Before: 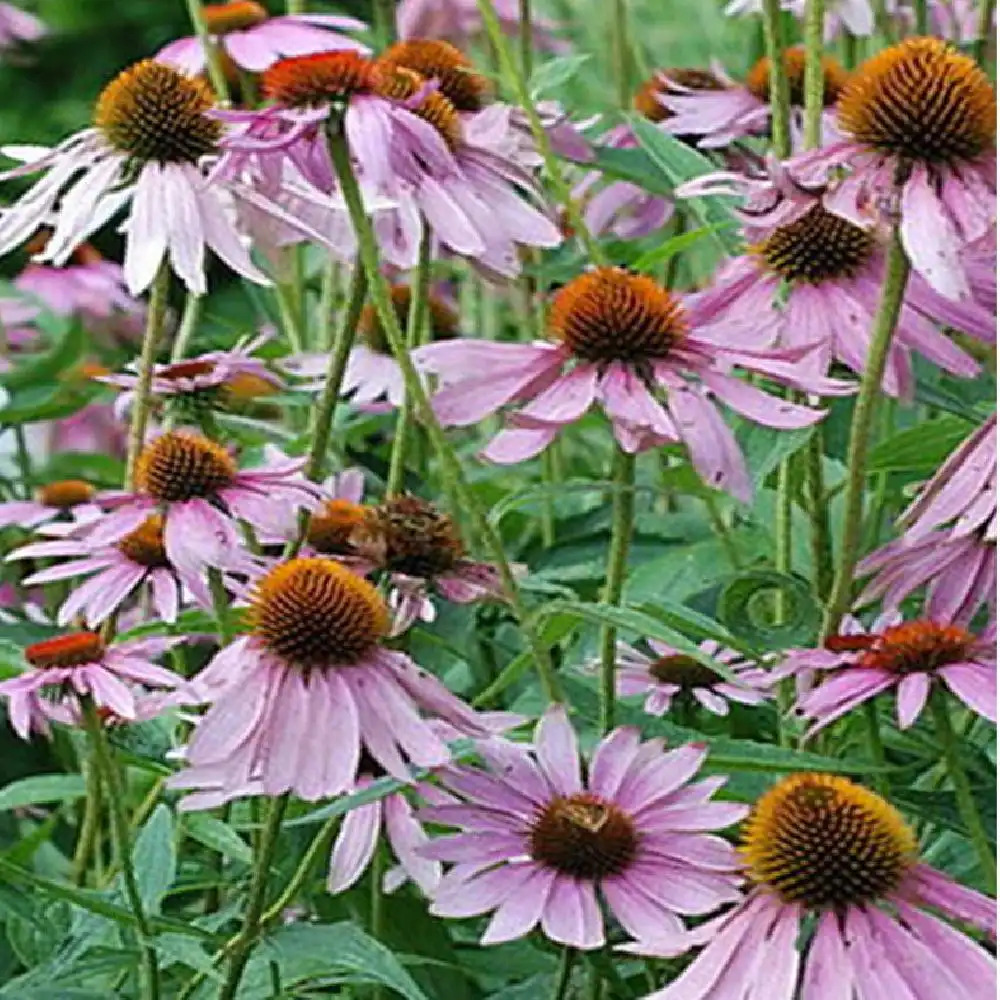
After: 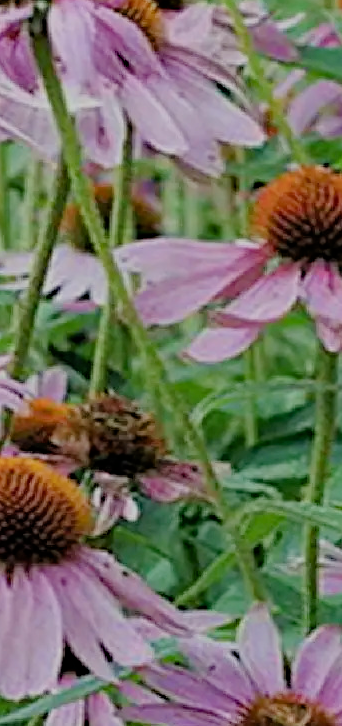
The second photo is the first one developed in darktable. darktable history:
crop and rotate: left 29.791%, top 10.156%, right 35.95%, bottom 17.23%
filmic rgb: black relative exposure -6.63 EV, white relative exposure 4.75 EV, hardness 3.16, contrast 0.806
haze removal: compatibility mode true, adaptive false
